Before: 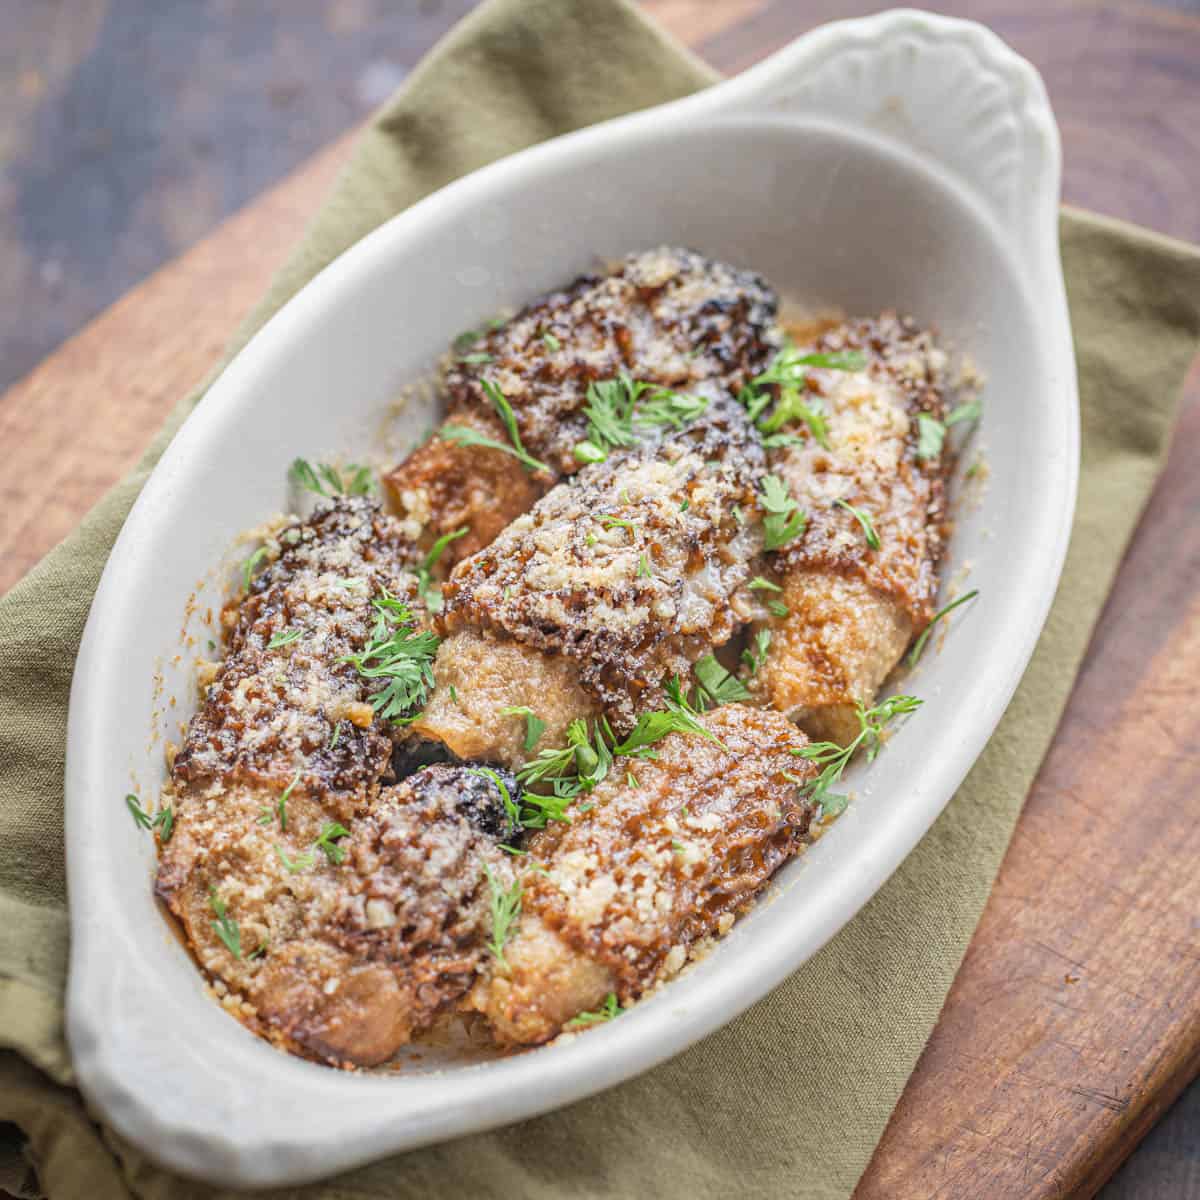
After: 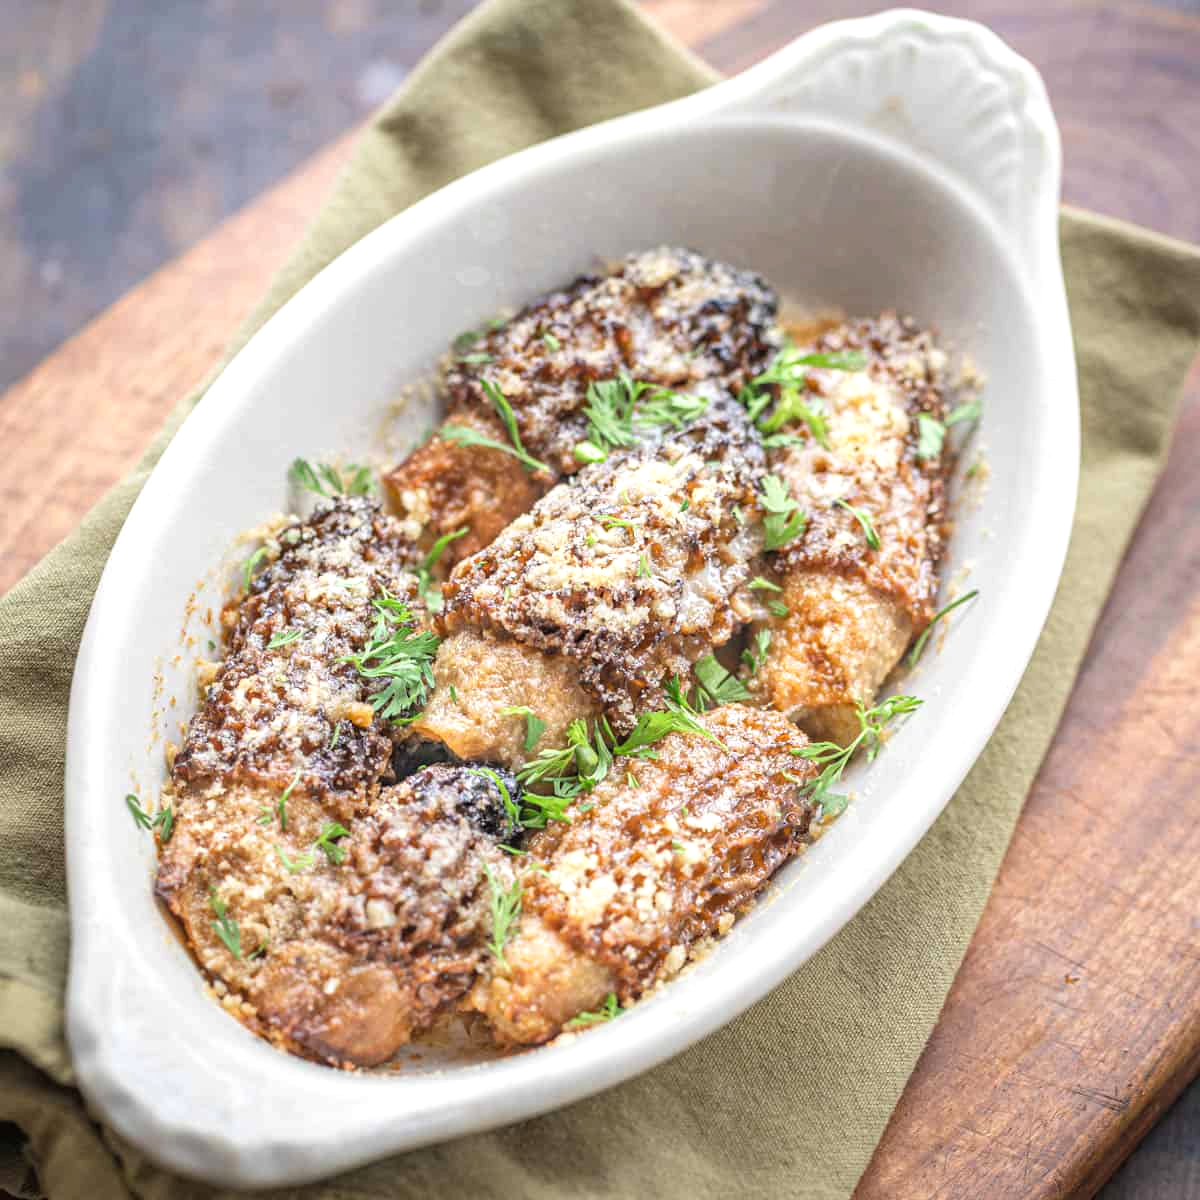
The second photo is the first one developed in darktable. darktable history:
tone equalizer: -8 EV -0.455 EV, -7 EV -0.374 EV, -6 EV -0.362 EV, -5 EV -0.222 EV, -3 EV 0.236 EV, -2 EV 0.339 EV, -1 EV 0.373 EV, +0 EV 0.432 EV
